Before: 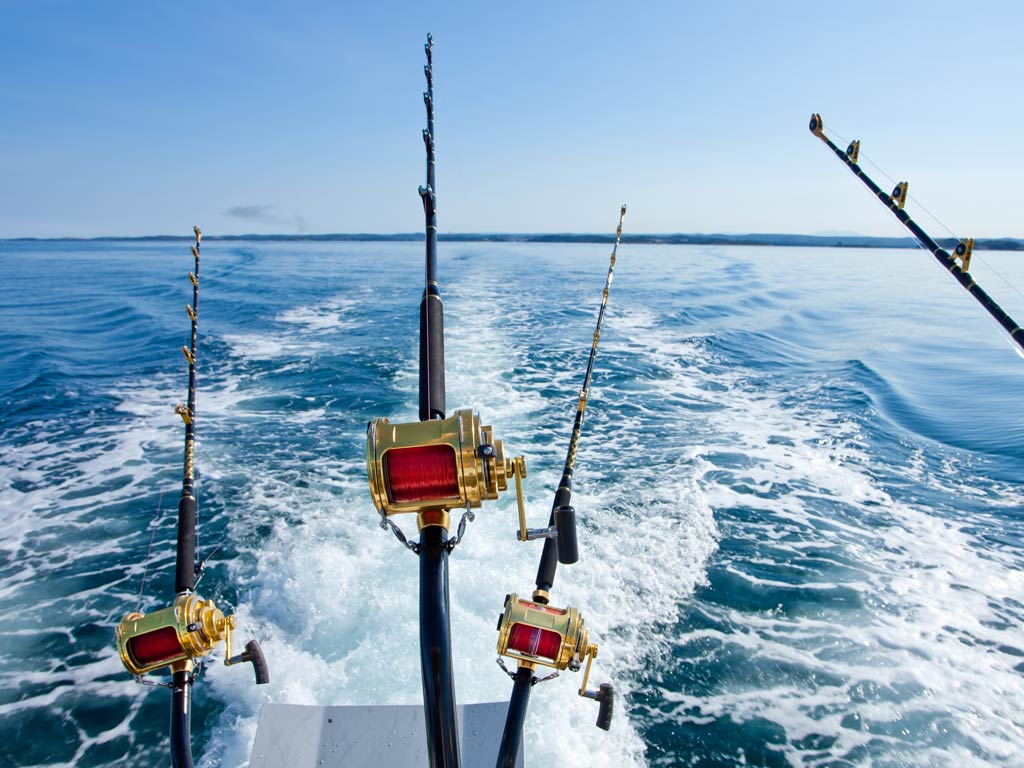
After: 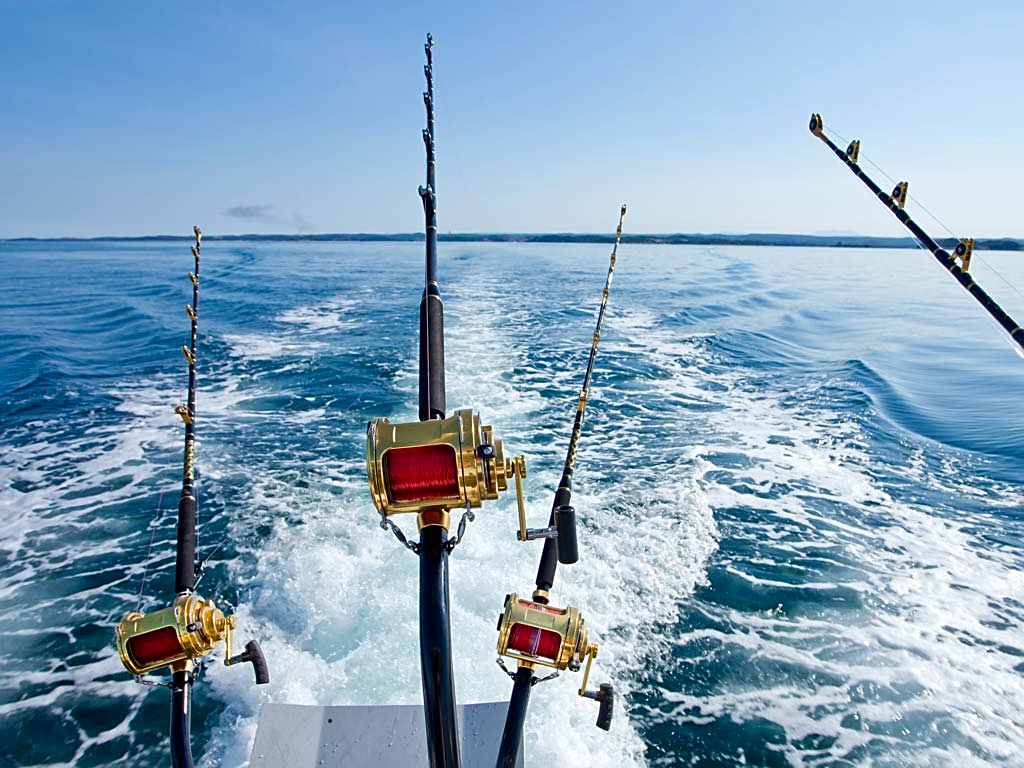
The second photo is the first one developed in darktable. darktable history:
exposure: black level correction 0.001, exposure 0.017 EV, compensate highlight preservation false
sharpen: on, module defaults
contrast brightness saturation: contrast 0.028, brightness -0.037
